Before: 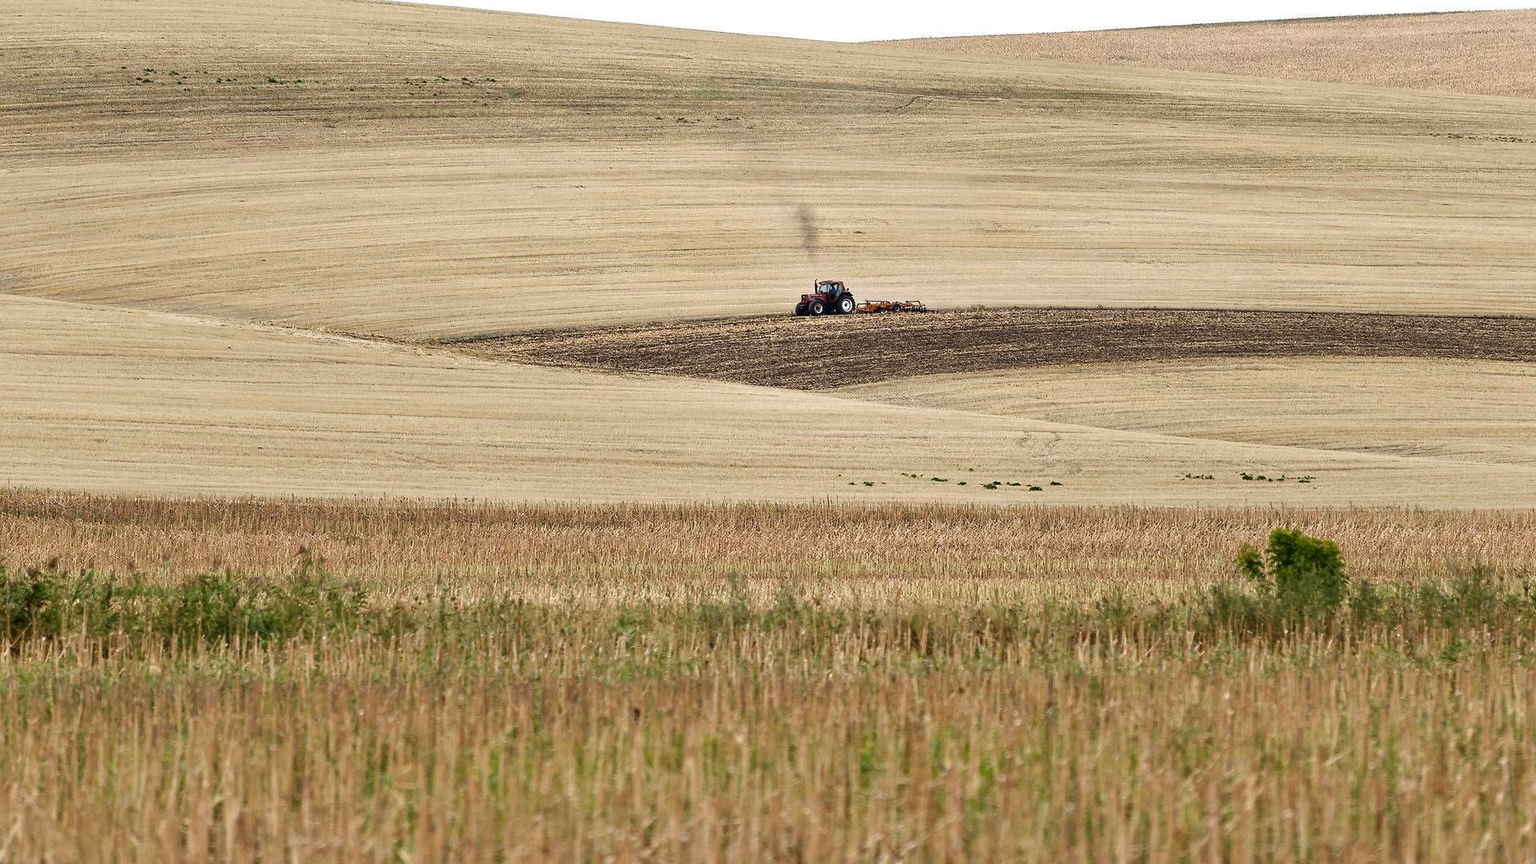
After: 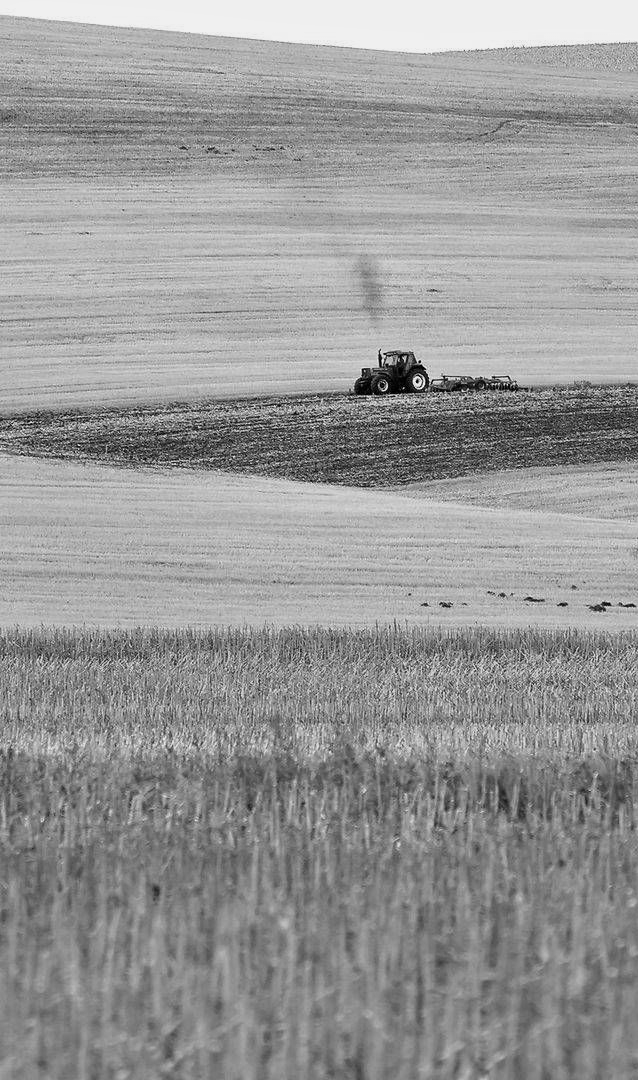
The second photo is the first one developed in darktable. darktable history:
monochrome: a -71.75, b 75.82
color balance rgb: perceptual saturation grading › global saturation 20%, global vibrance 20%
crop: left 33.36%, right 33.36%
